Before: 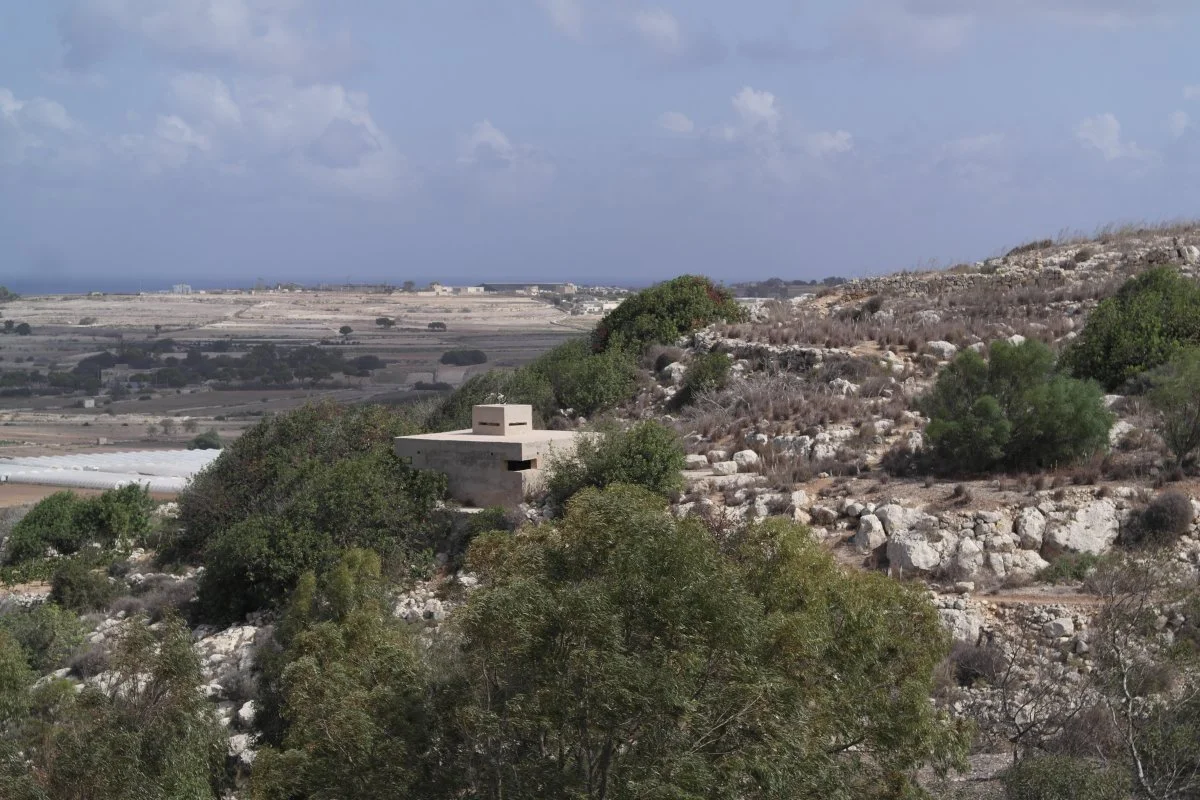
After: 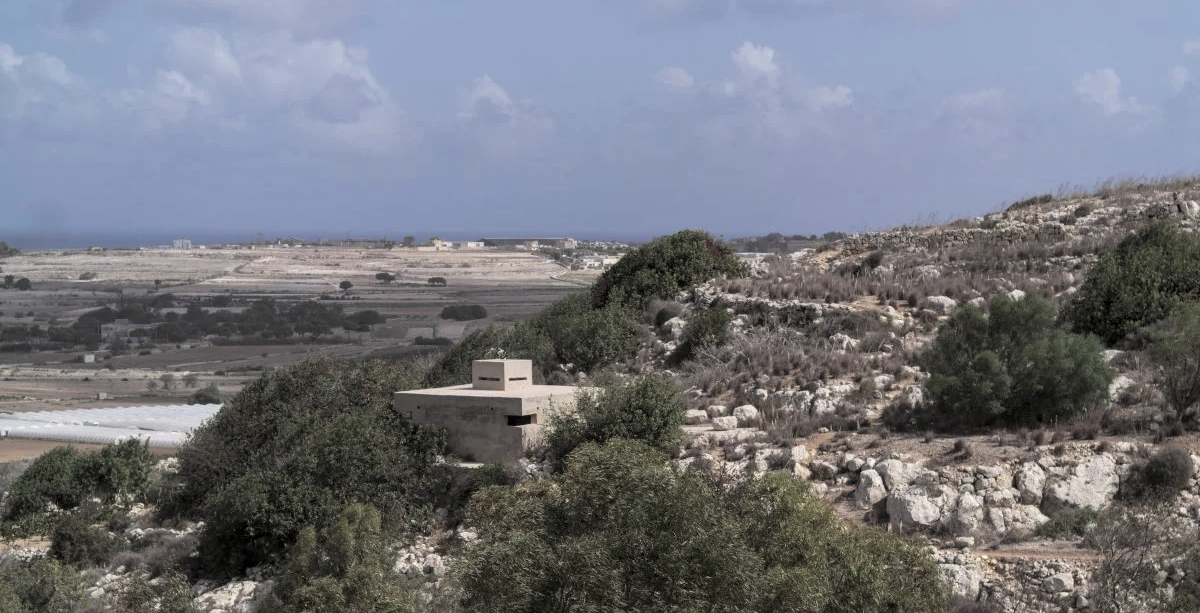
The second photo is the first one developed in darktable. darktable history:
crop: top 5.667%, bottom 17.637%
local contrast: on, module defaults
split-toning: shadows › hue 36°, shadows › saturation 0.05, highlights › hue 10.8°, highlights › saturation 0.15, compress 40%
